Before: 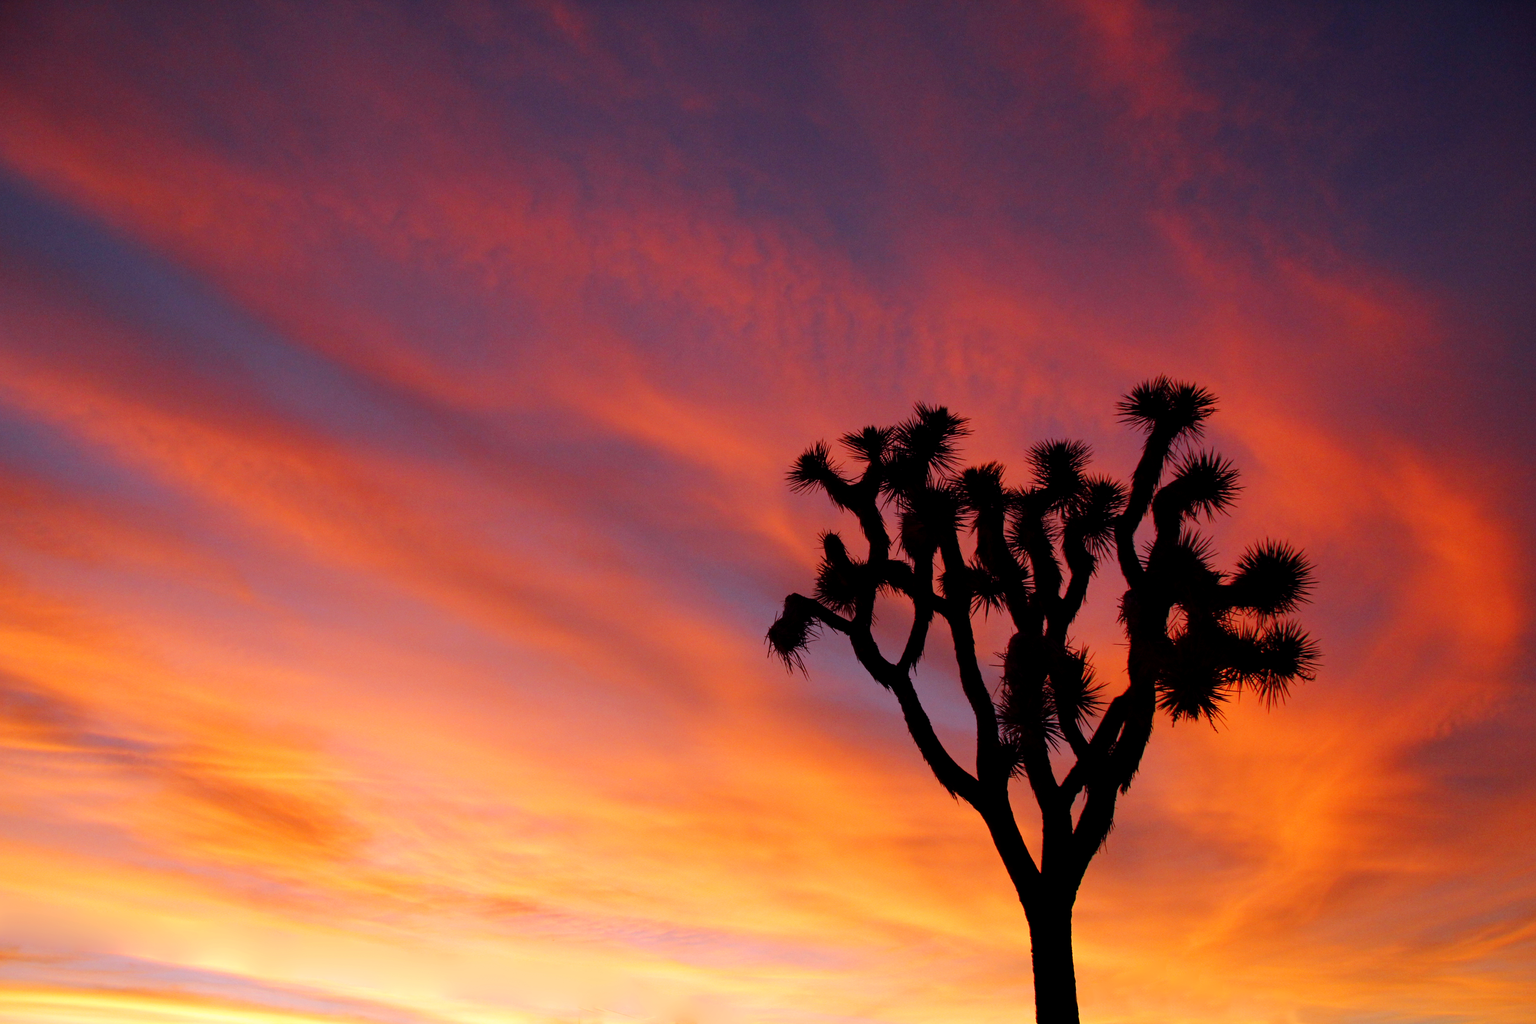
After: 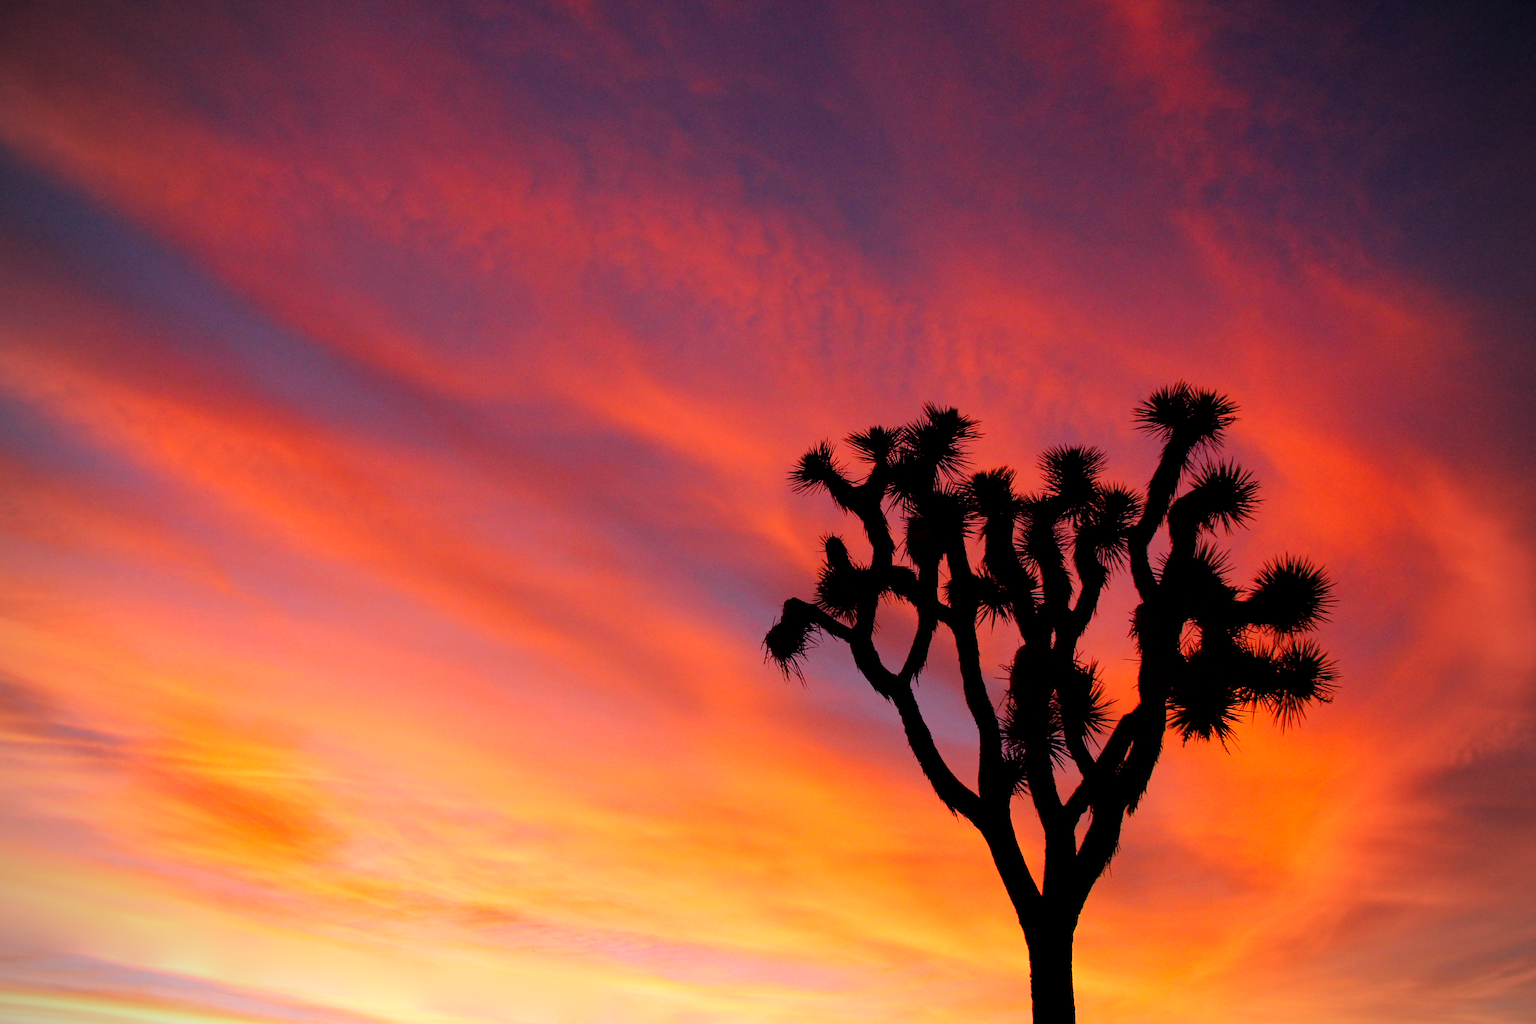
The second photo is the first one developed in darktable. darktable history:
crop and rotate: angle -1.52°
sharpen: amount 0.211
vignetting: unbound false
color correction: highlights a* -0.158, highlights b* 0.087
